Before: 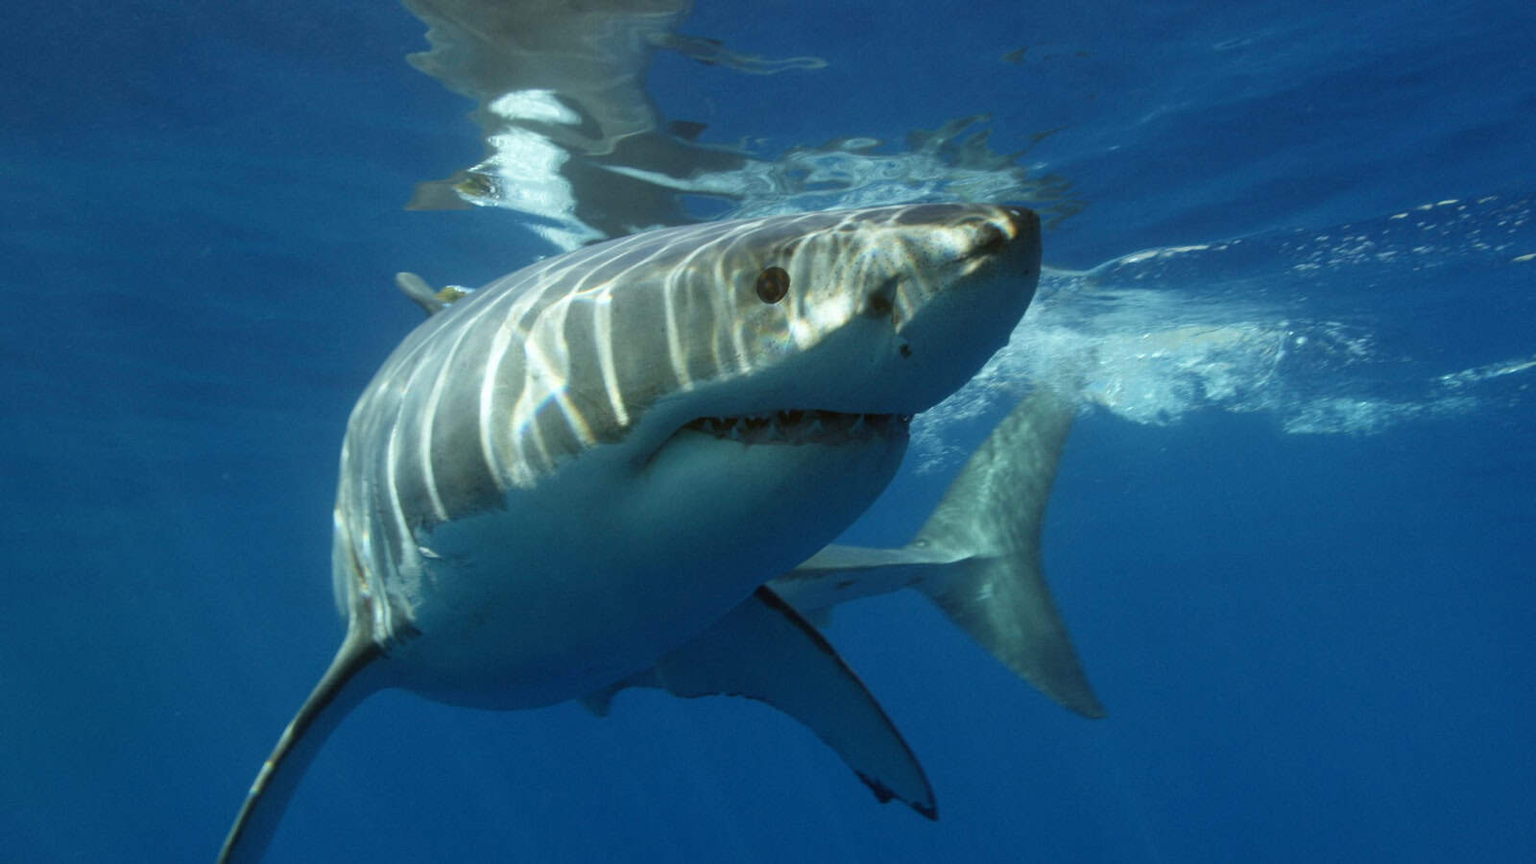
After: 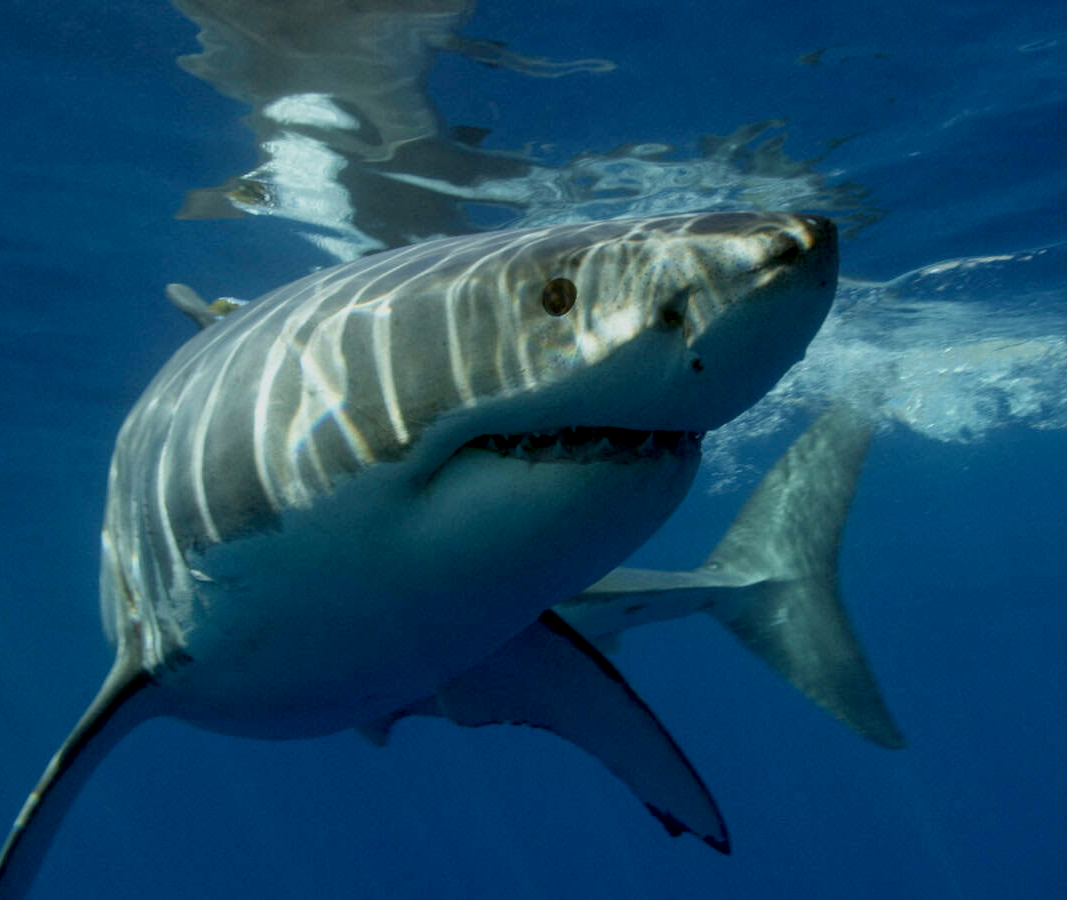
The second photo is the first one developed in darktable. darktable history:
crop: left 15.411%, right 17.853%
exposure: black level correction 0.011, exposure -0.479 EV, compensate highlight preservation false
local contrast: highlights 105%, shadows 99%, detail 120%, midtone range 0.2
